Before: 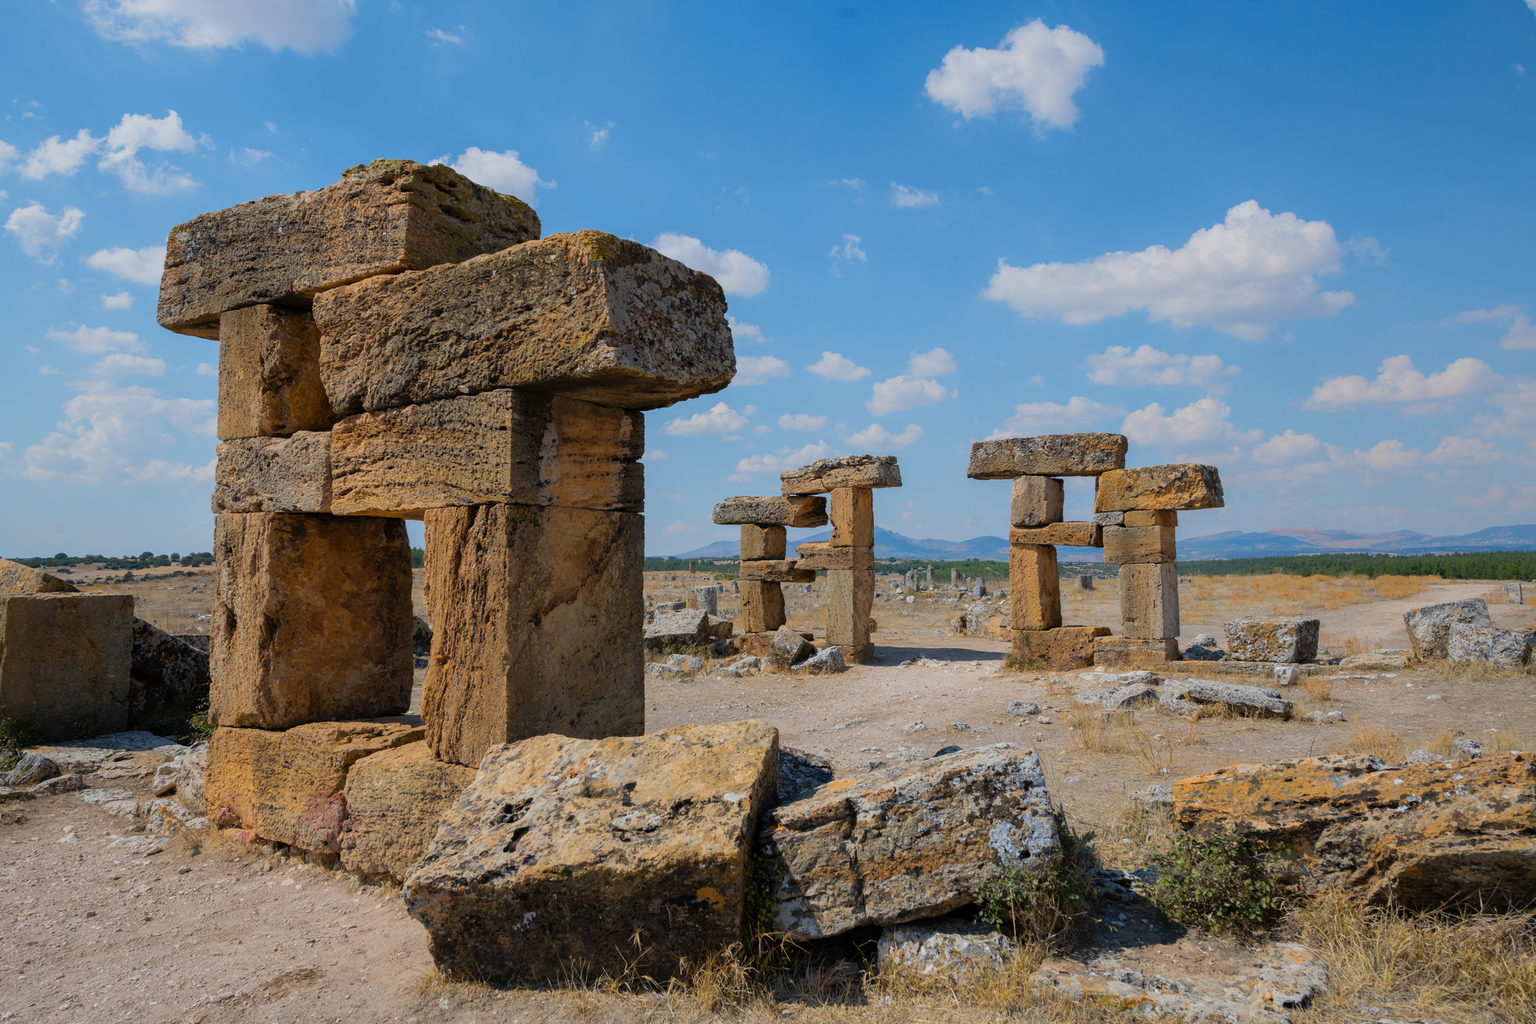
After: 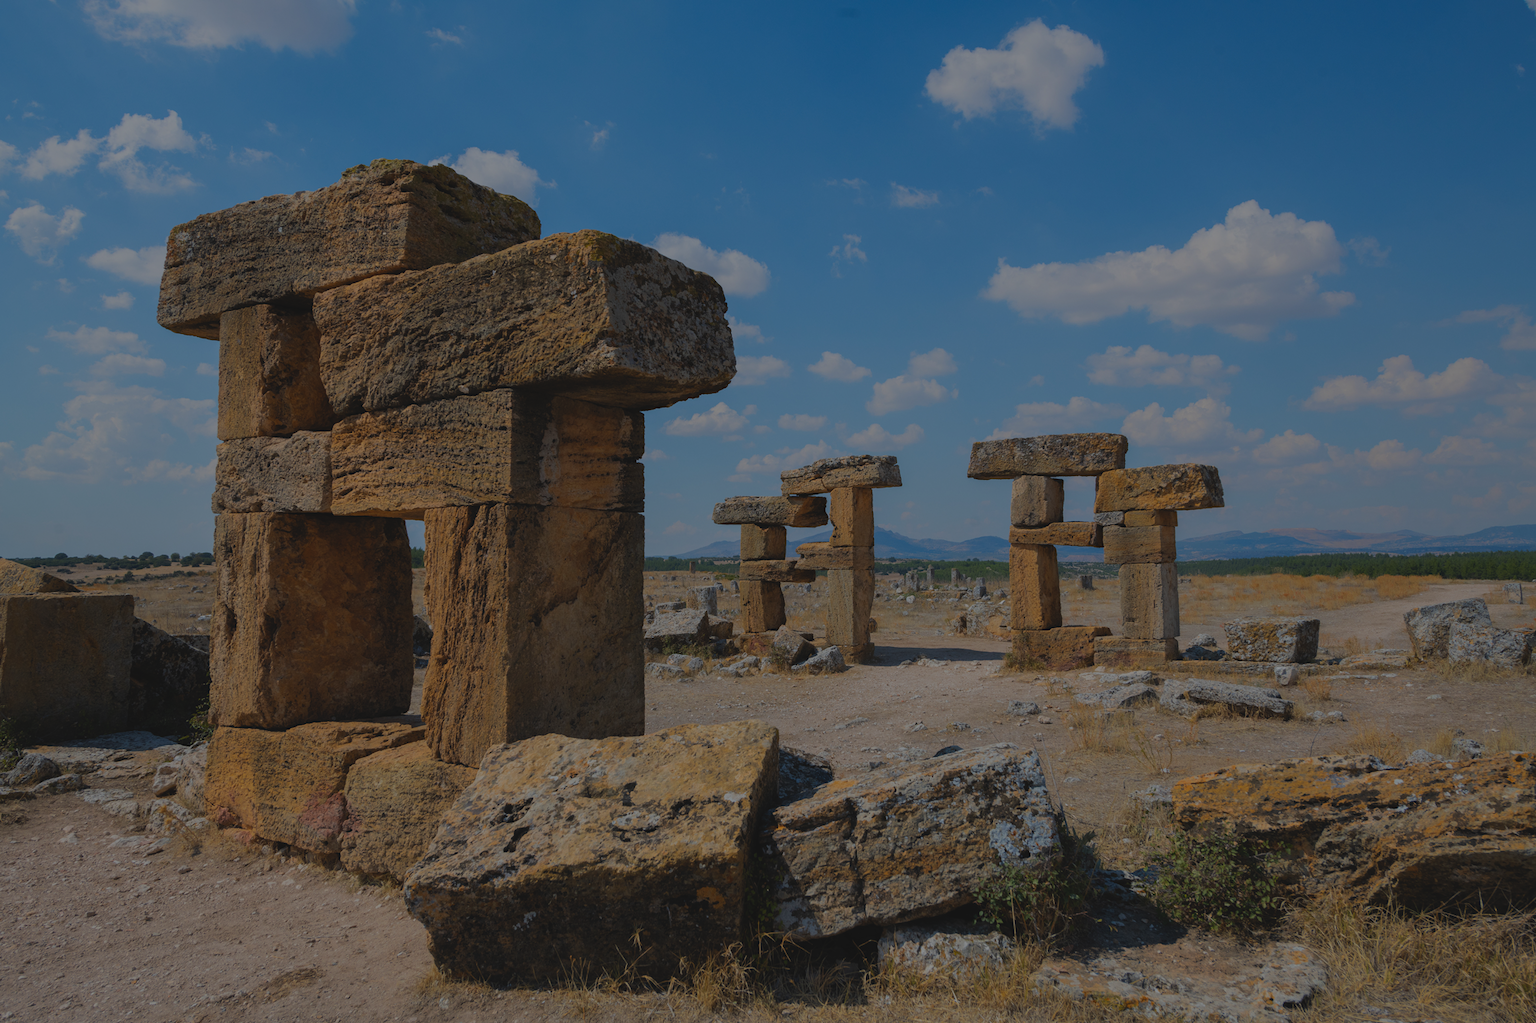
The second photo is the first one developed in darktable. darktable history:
shadows and highlights: radius 120.74, shadows 21.88, white point adjustment -9.67, highlights -15.38, soften with gaussian
exposure: black level correction -0.017, exposure -1.119 EV, compensate highlight preservation false
